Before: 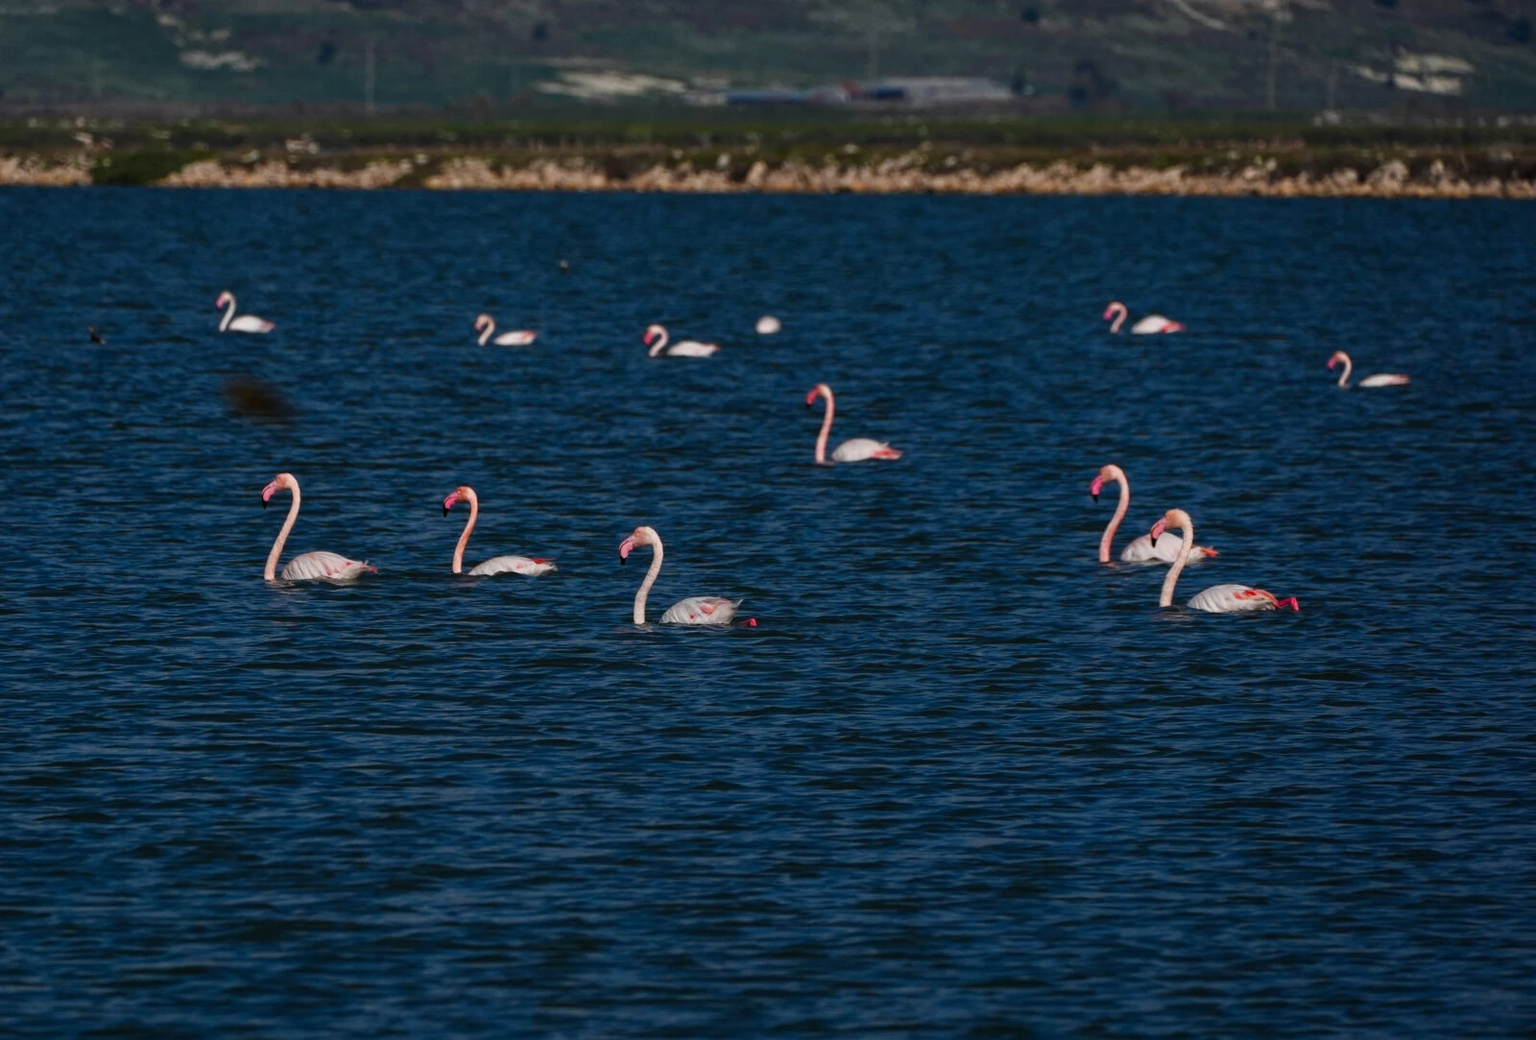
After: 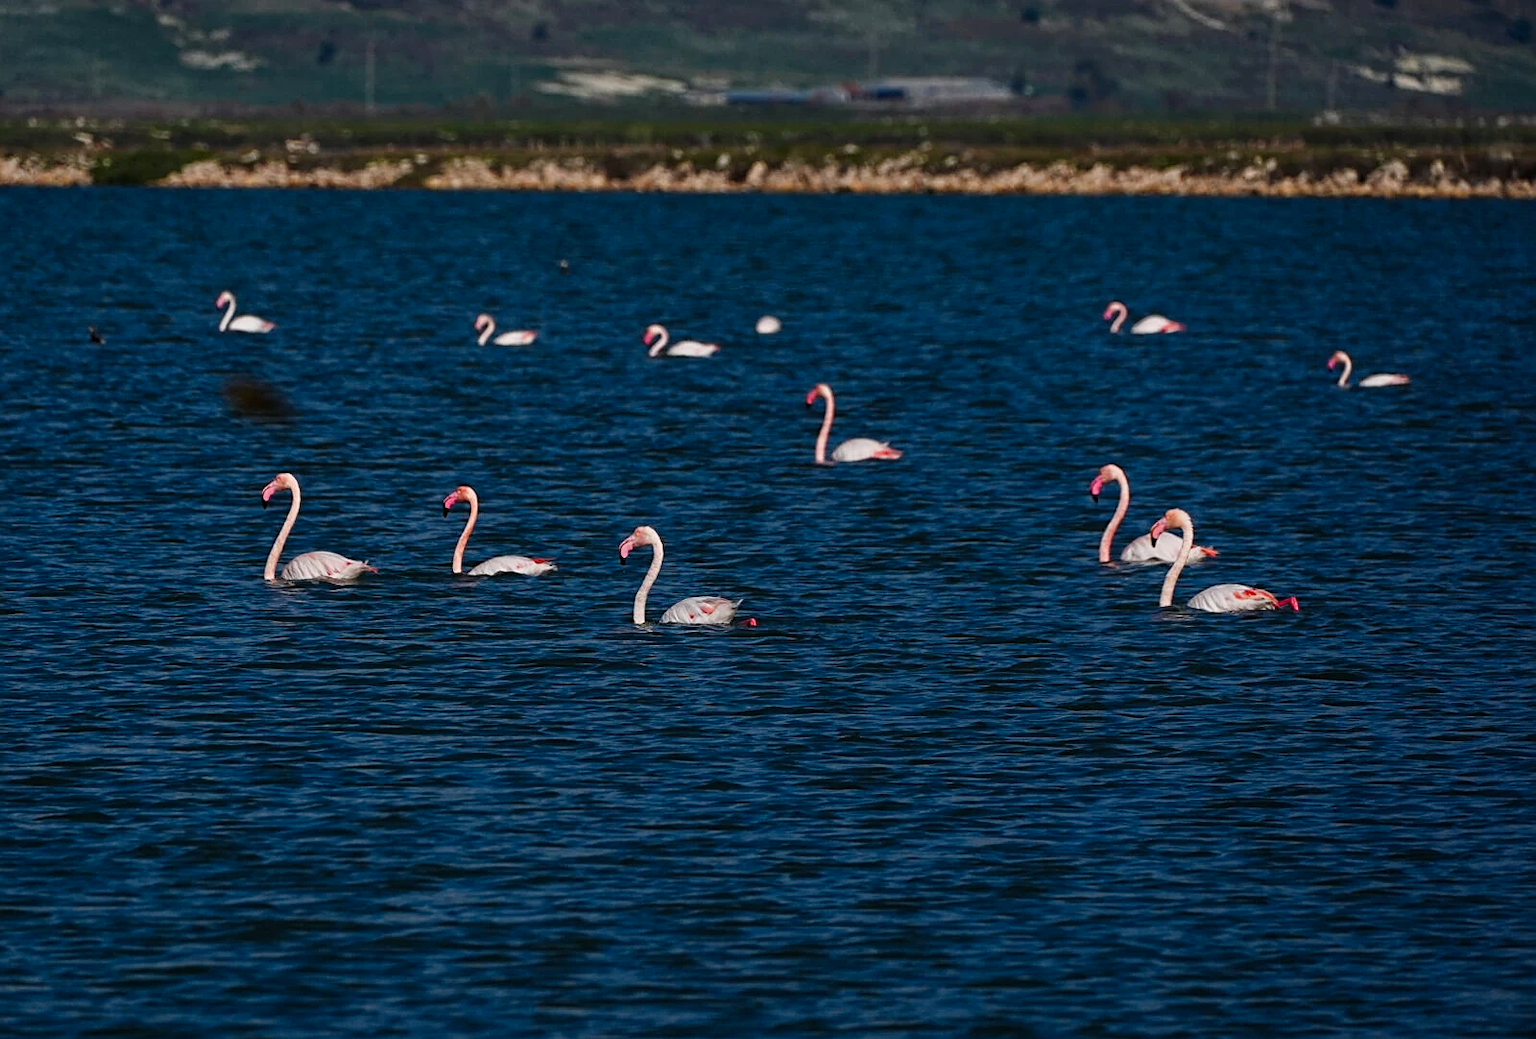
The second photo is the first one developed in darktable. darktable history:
tone curve: curves: ch0 [(0, 0) (0.004, 0.002) (0.02, 0.013) (0.218, 0.218) (0.664, 0.718) (0.832, 0.873) (1, 1)], preserve colors none
sharpen: on, module defaults
